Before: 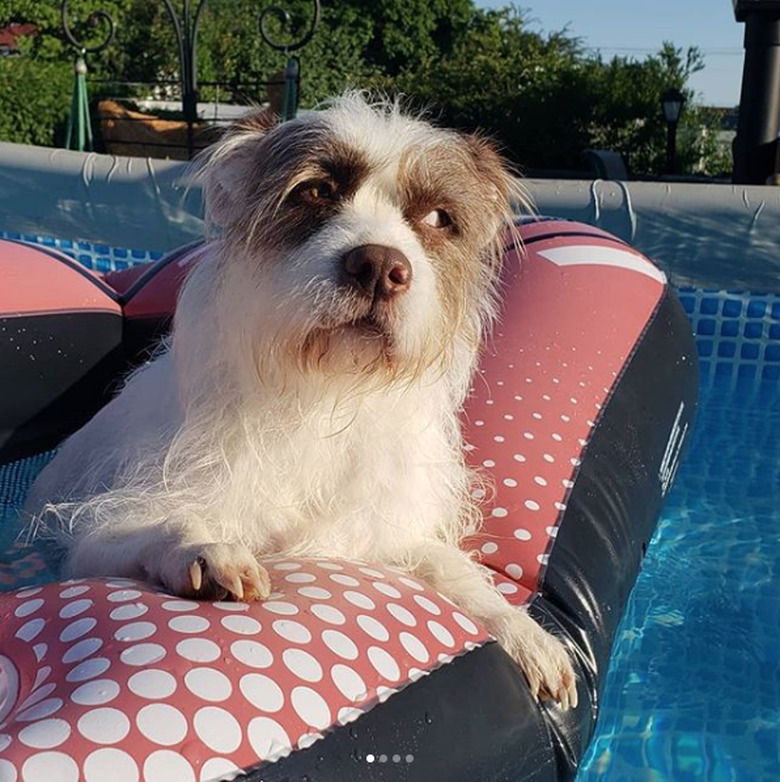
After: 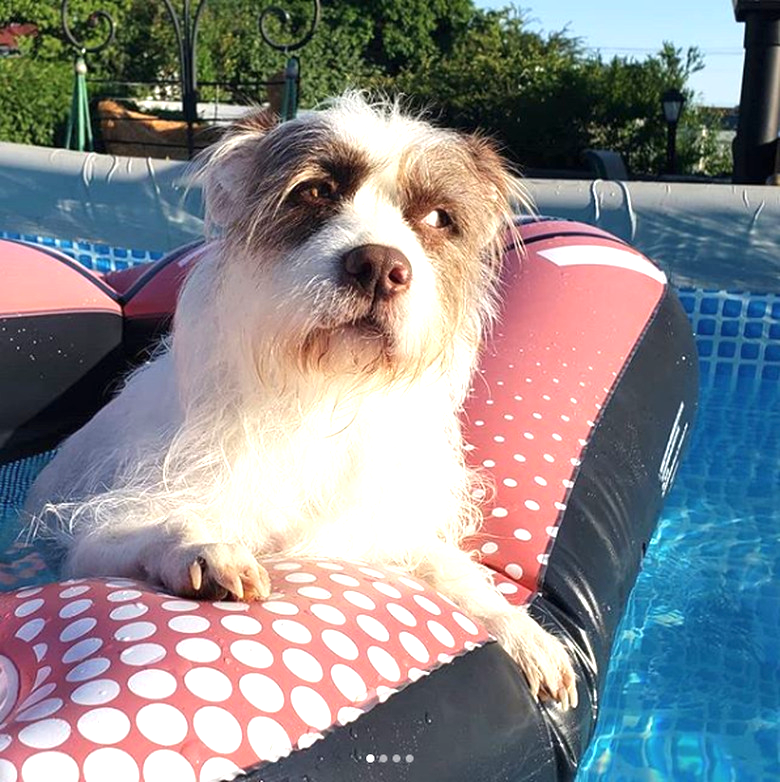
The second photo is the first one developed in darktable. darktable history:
exposure: black level correction 0, exposure 0.936 EV, compensate highlight preservation false
